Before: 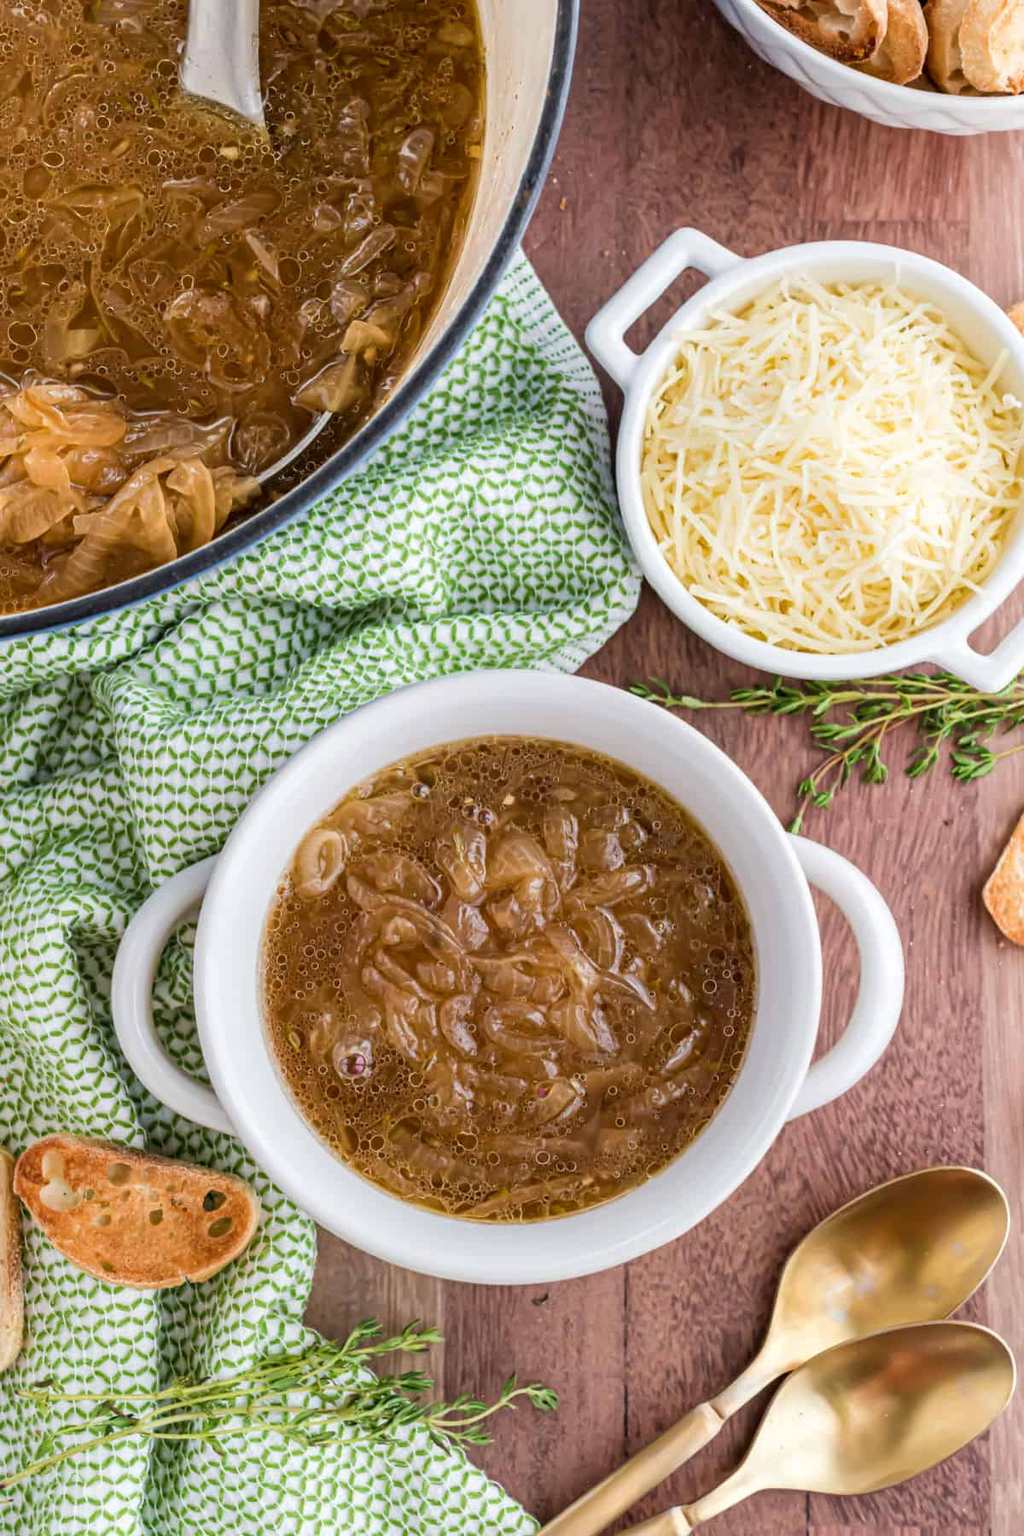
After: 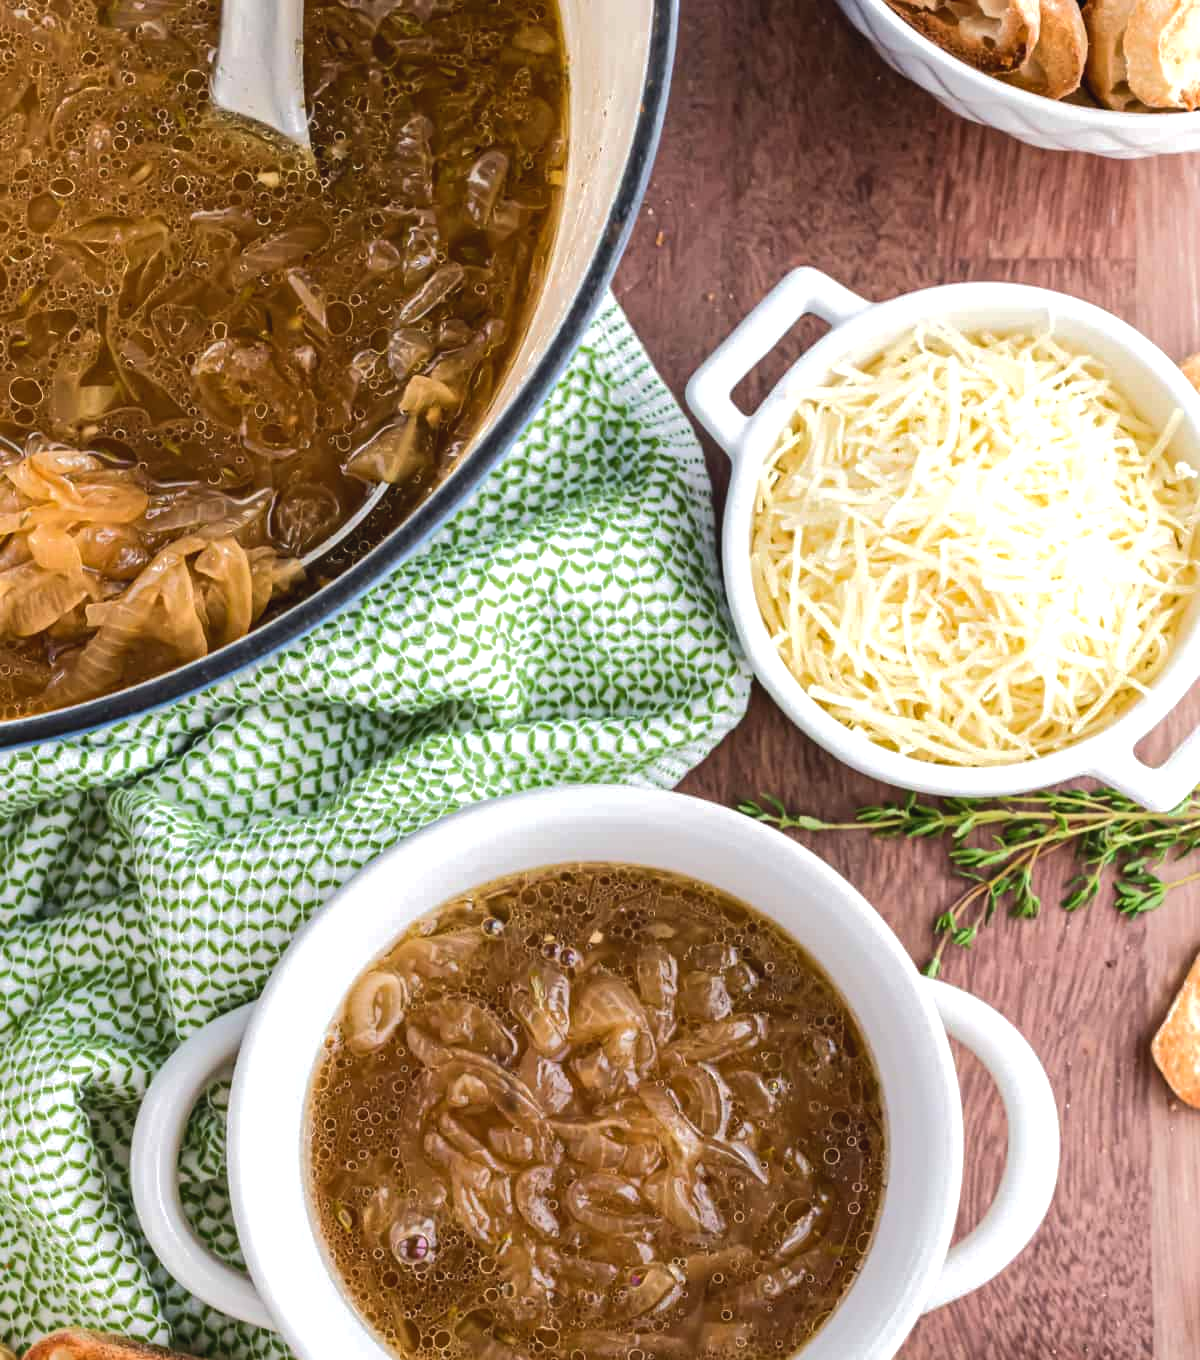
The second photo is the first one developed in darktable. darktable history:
crop: bottom 24.404%
tone curve: curves: ch0 [(0, 0) (0.003, 0.032) (0.011, 0.04) (0.025, 0.058) (0.044, 0.084) (0.069, 0.107) (0.1, 0.13) (0.136, 0.158) (0.177, 0.193) (0.224, 0.236) (0.277, 0.283) (0.335, 0.335) (0.399, 0.399) (0.468, 0.467) (0.543, 0.533) (0.623, 0.612) (0.709, 0.698) (0.801, 0.776) (0.898, 0.848) (1, 1)], color space Lab, independent channels, preserve colors none
tone equalizer: -8 EV -0.43 EV, -7 EV -0.386 EV, -6 EV -0.329 EV, -5 EV -0.195 EV, -3 EV 0.197 EV, -2 EV 0.347 EV, -1 EV 0.411 EV, +0 EV 0.441 EV, edges refinement/feathering 500, mask exposure compensation -1.57 EV, preserve details no
